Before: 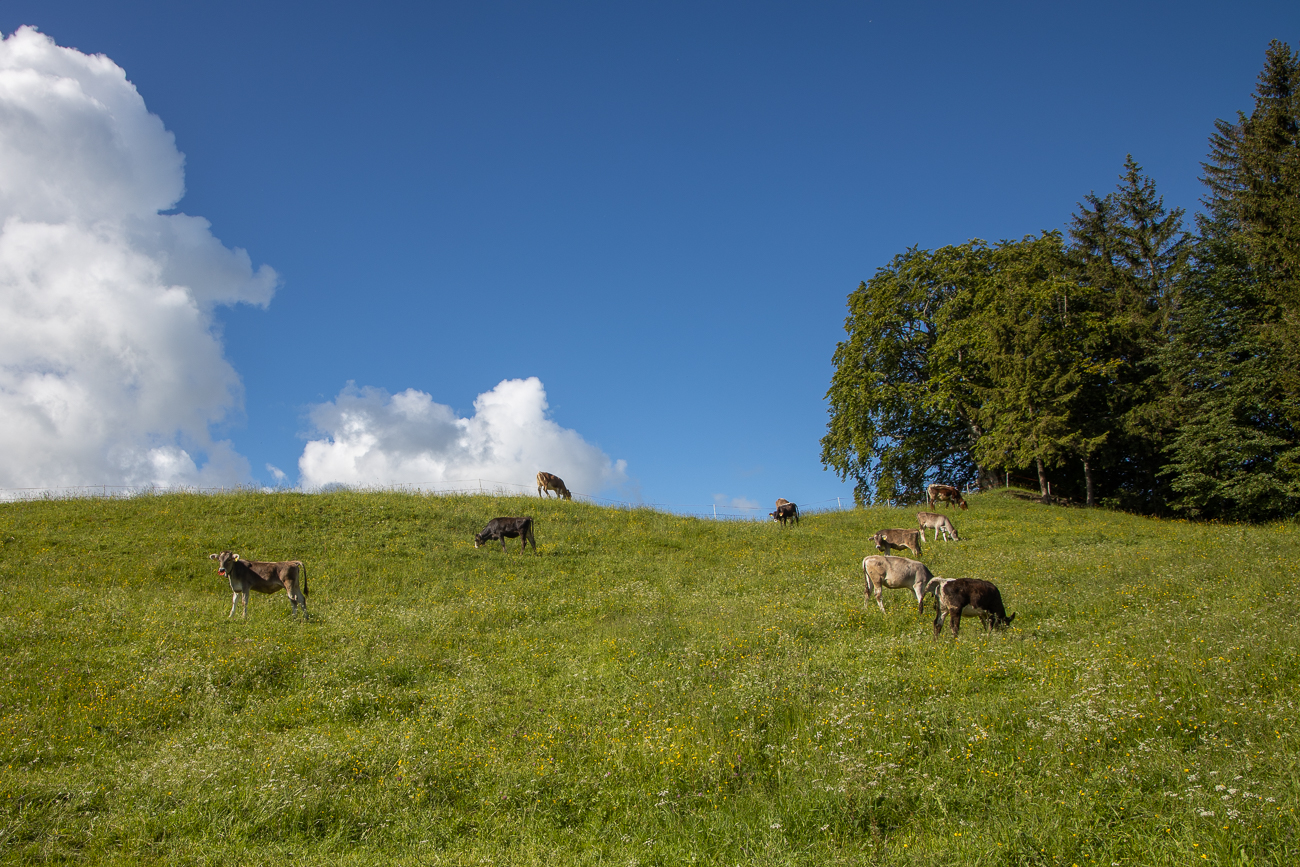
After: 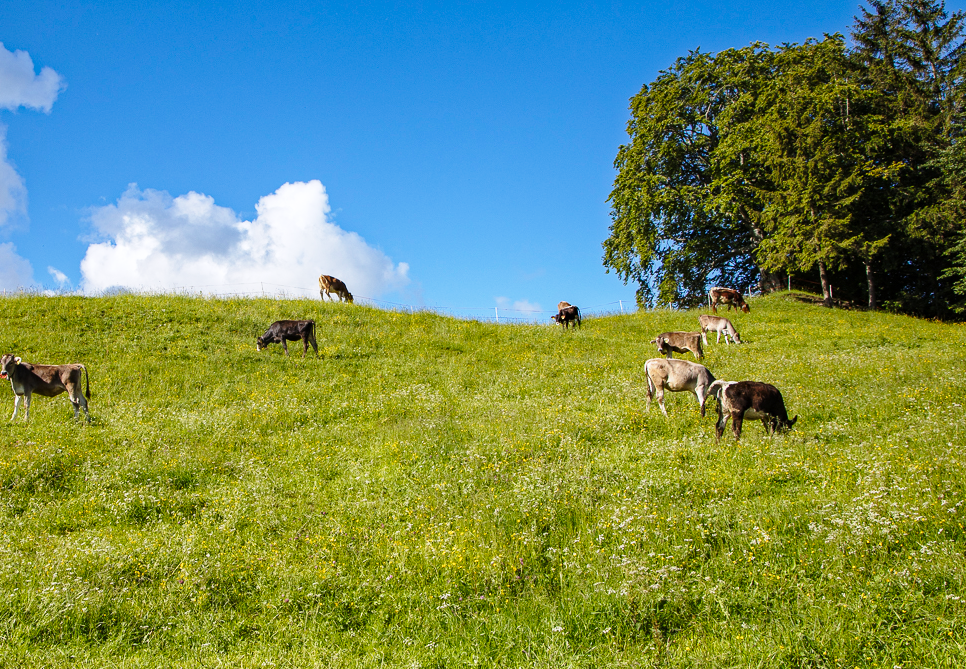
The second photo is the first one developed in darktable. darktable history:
color calibration: illuminant as shot in camera, x 0.358, y 0.373, temperature 4628.91 K
haze removal: strength 0.301, distance 0.257, compatibility mode true, adaptive false
base curve: curves: ch0 [(0, 0) (0.028, 0.03) (0.121, 0.232) (0.46, 0.748) (0.859, 0.968) (1, 1)], preserve colors none
crop: left 16.832%, top 22.75%, right 8.853%
